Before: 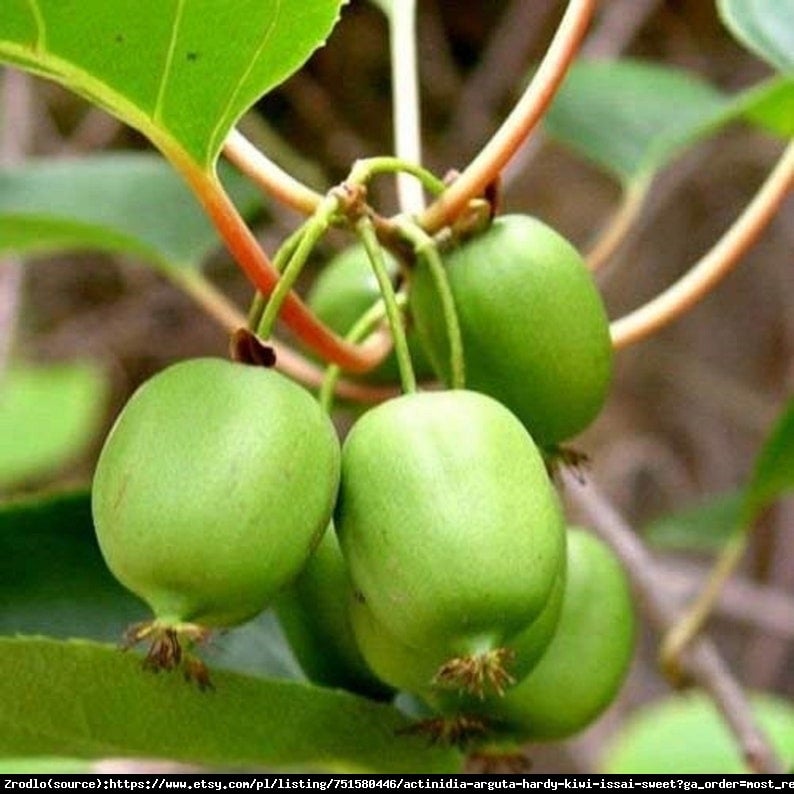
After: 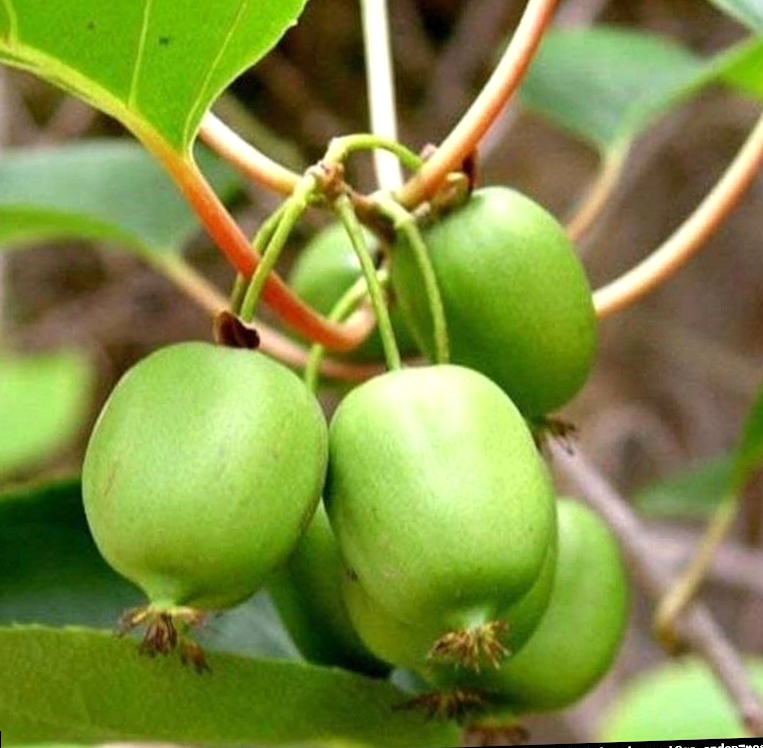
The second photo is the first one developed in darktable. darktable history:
exposure: exposure 0.161 EV, compensate highlight preservation false
rotate and perspective: rotation -2.12°, lens shift (vertical) 0.009, lens shift (horizontal) -0.008, automatic cropping original format, crop left 0.036, crop right 0.964, crop top 0.05, crop bottom 0.959
